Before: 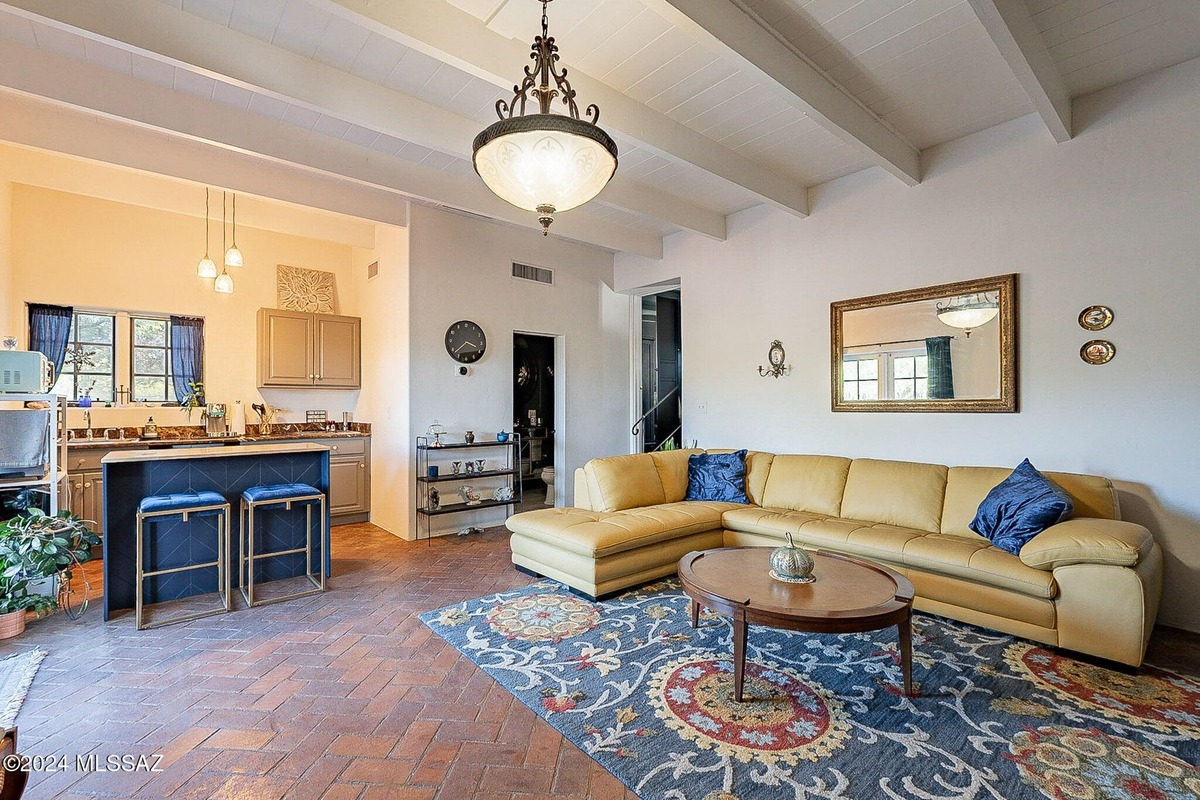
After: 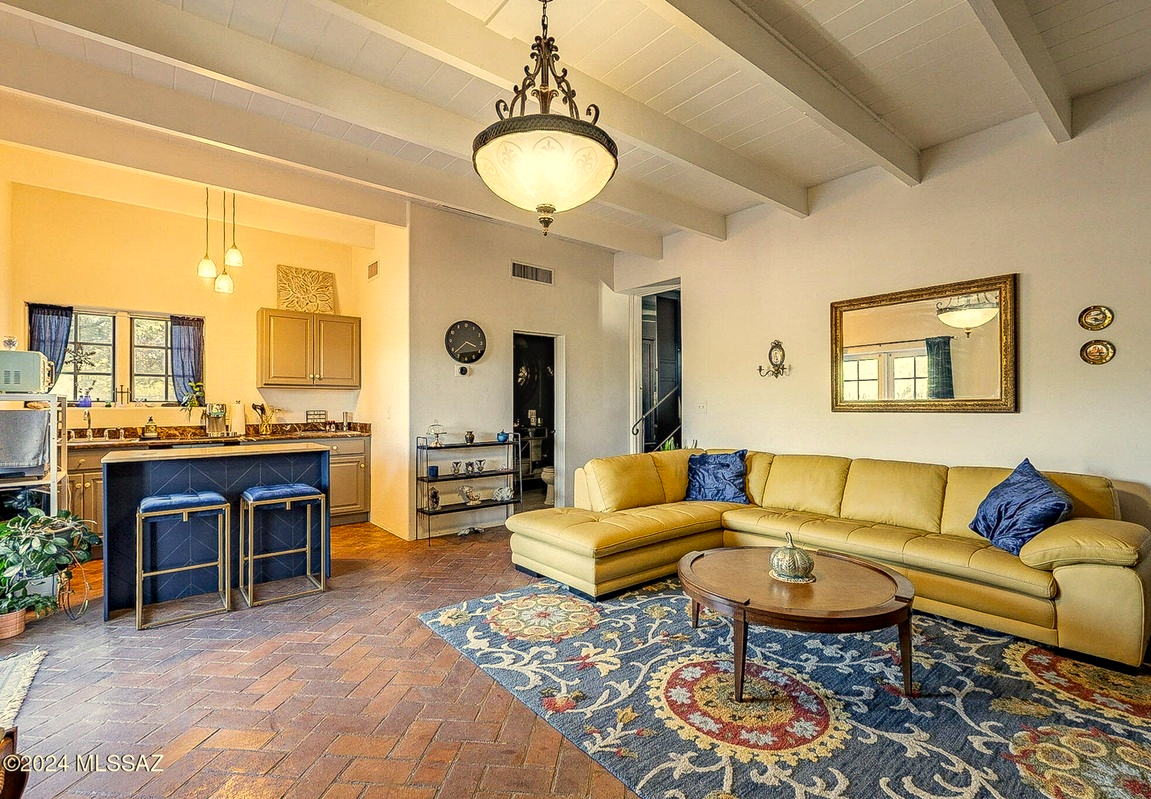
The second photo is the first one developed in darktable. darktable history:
color balance rgb: perceptual saturation grading › global saturation 0.188%, global vibrance 20%
crop: right 4.021%, bottom 0.036%
color correction: highlights a* 2.5, highlights b* 22.66
local contrast: detail 130%
